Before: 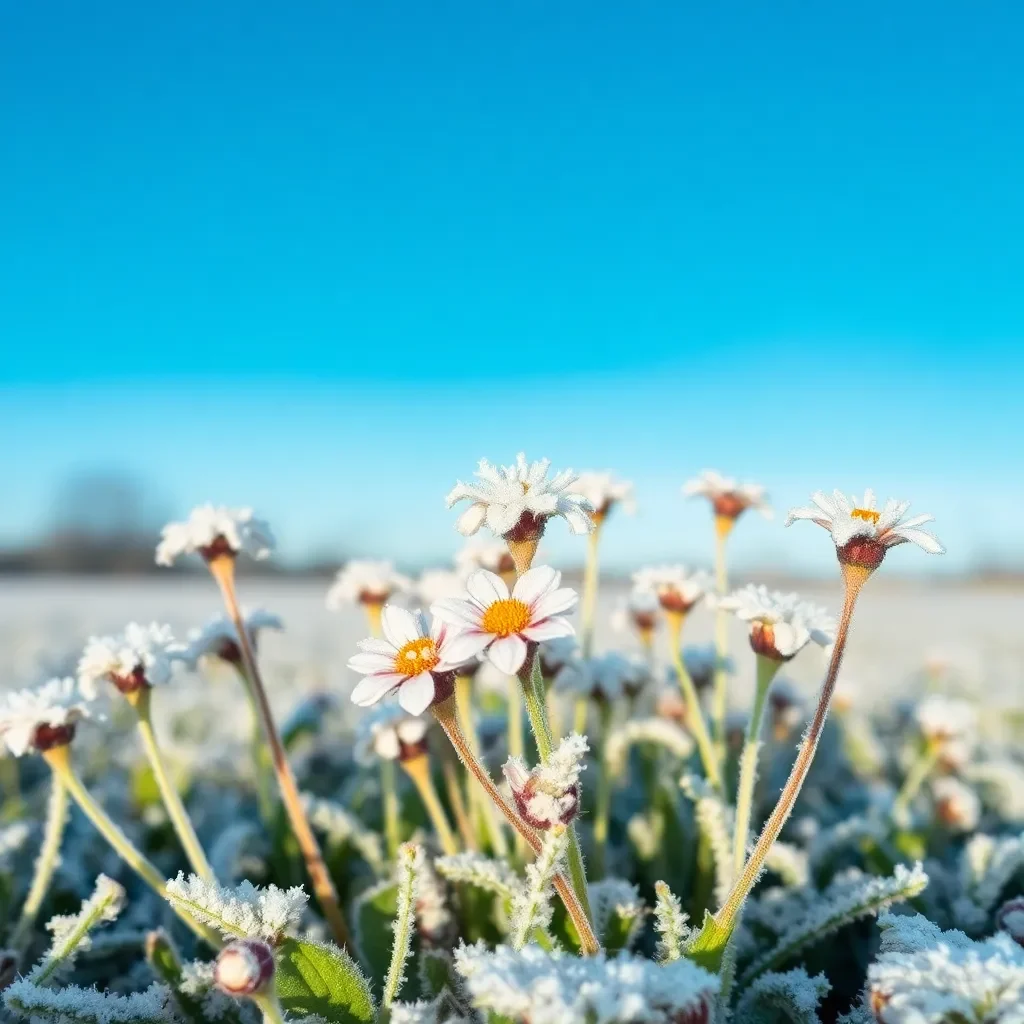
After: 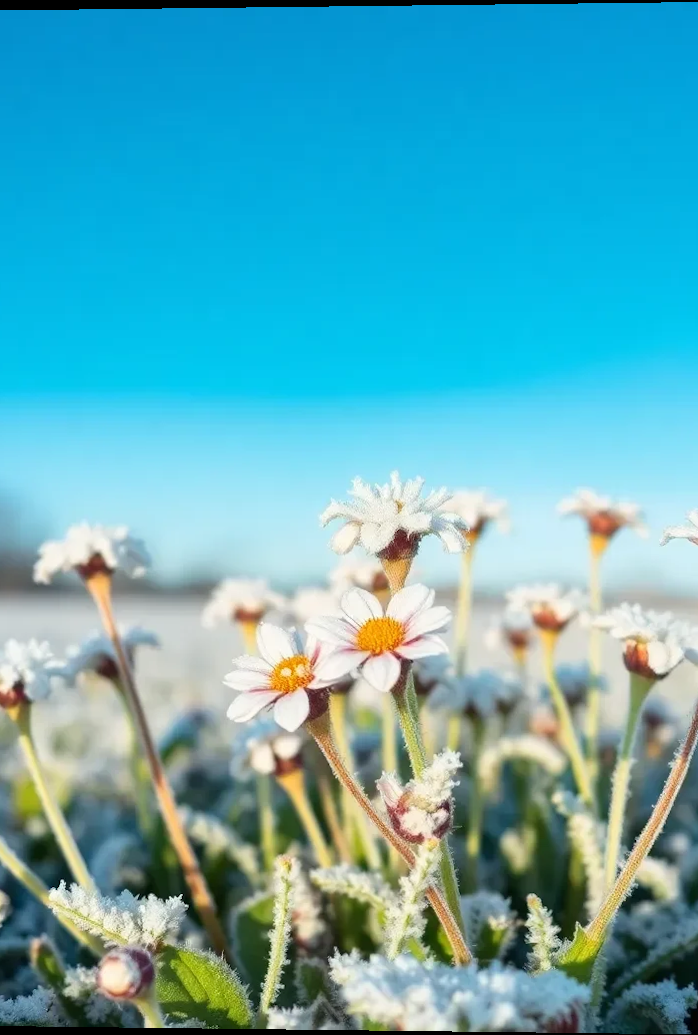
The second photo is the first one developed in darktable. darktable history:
crop and rotate: left 12.648%, right 20.685%
rotate and perspective: lens shift (vertical) 0.048, lens shift (horizontal) -0.024, automatic cropping off
